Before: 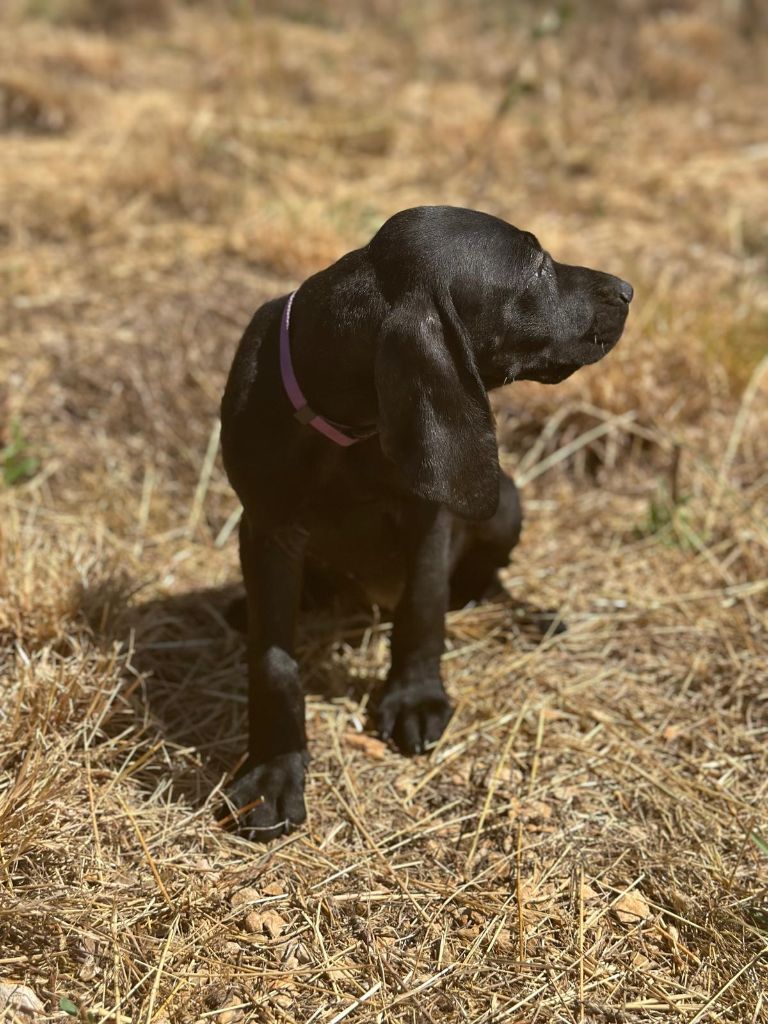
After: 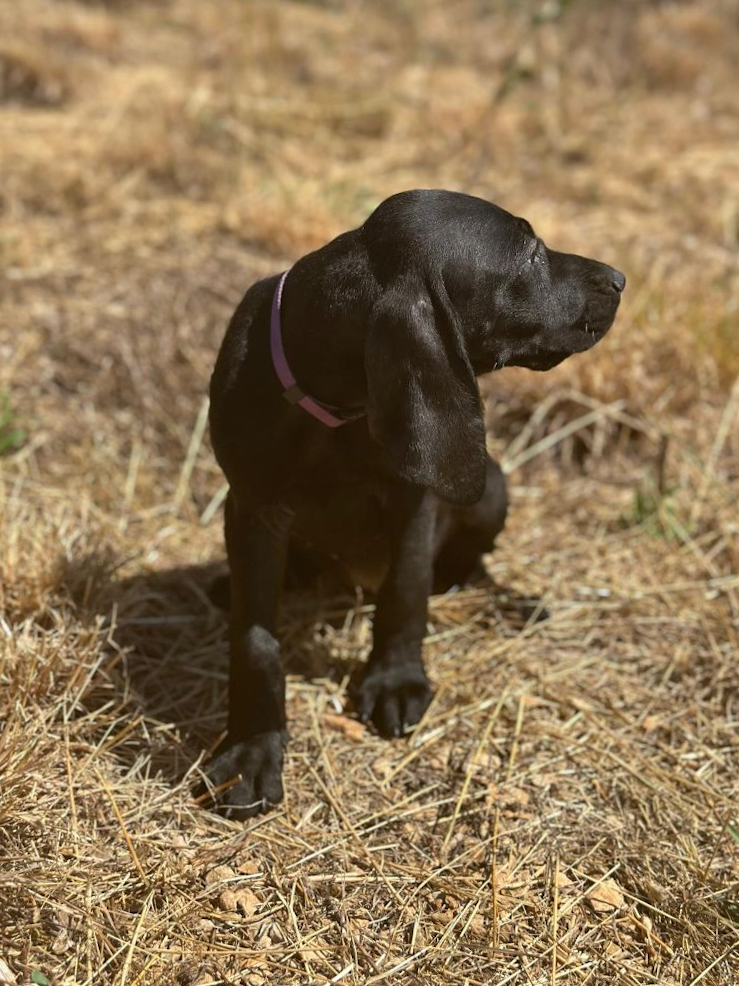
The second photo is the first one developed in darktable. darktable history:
crop and rotate: angle -1.66°
